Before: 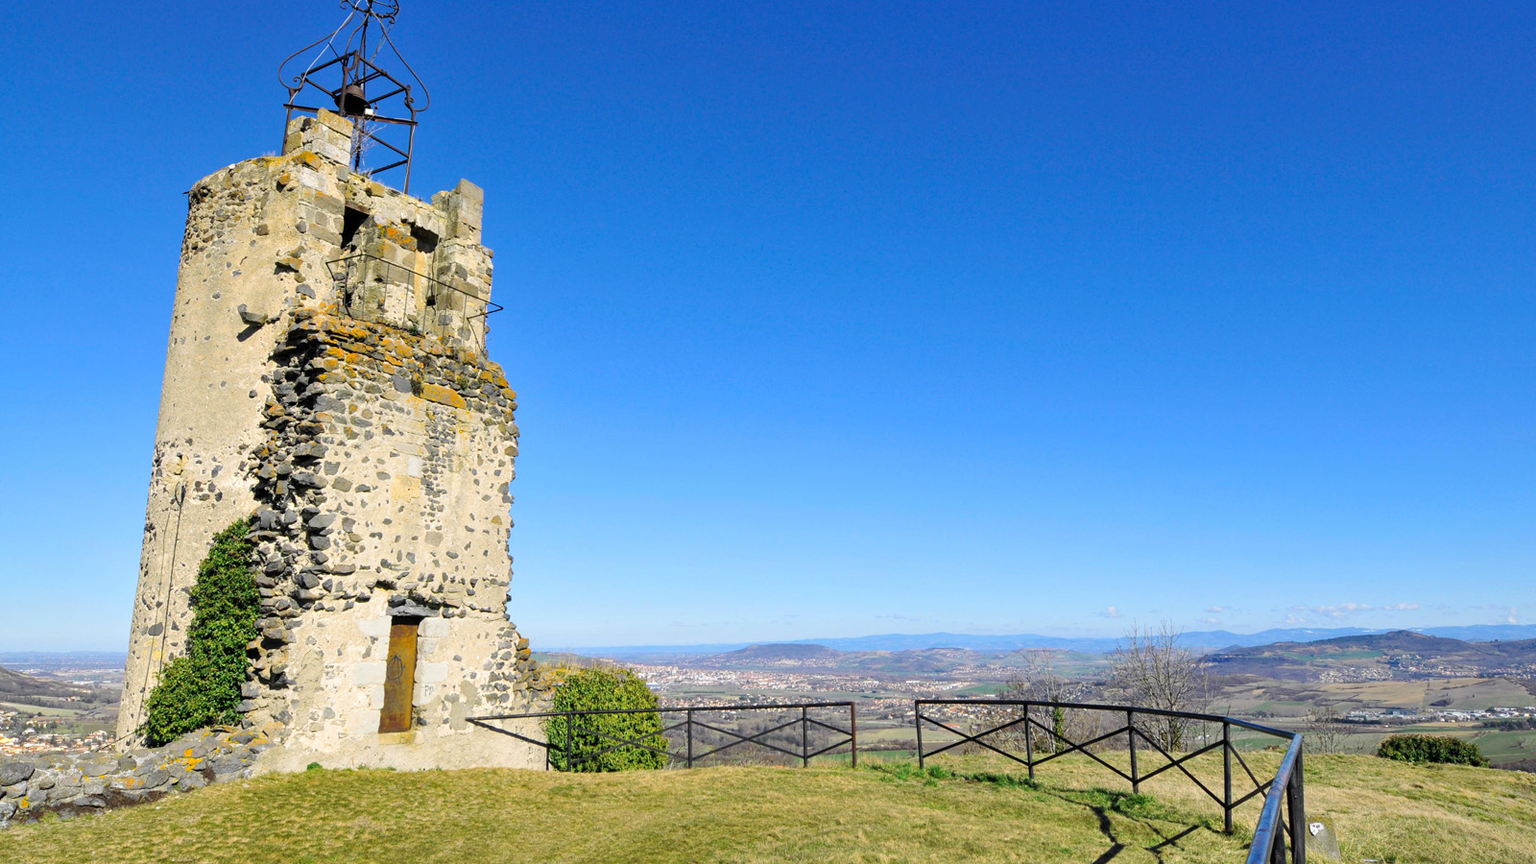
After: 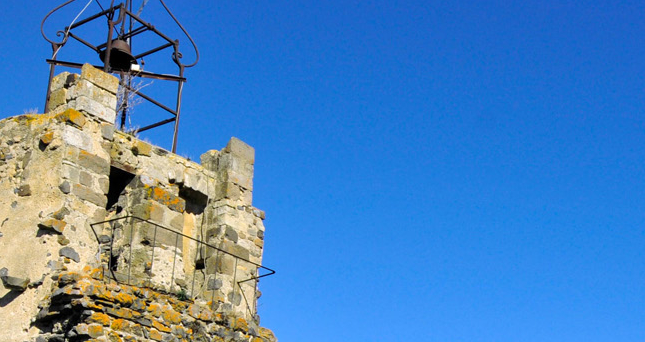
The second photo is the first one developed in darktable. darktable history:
crop: left 15.569%, top 5.454%, right 44.098%, bottom 56.481%
